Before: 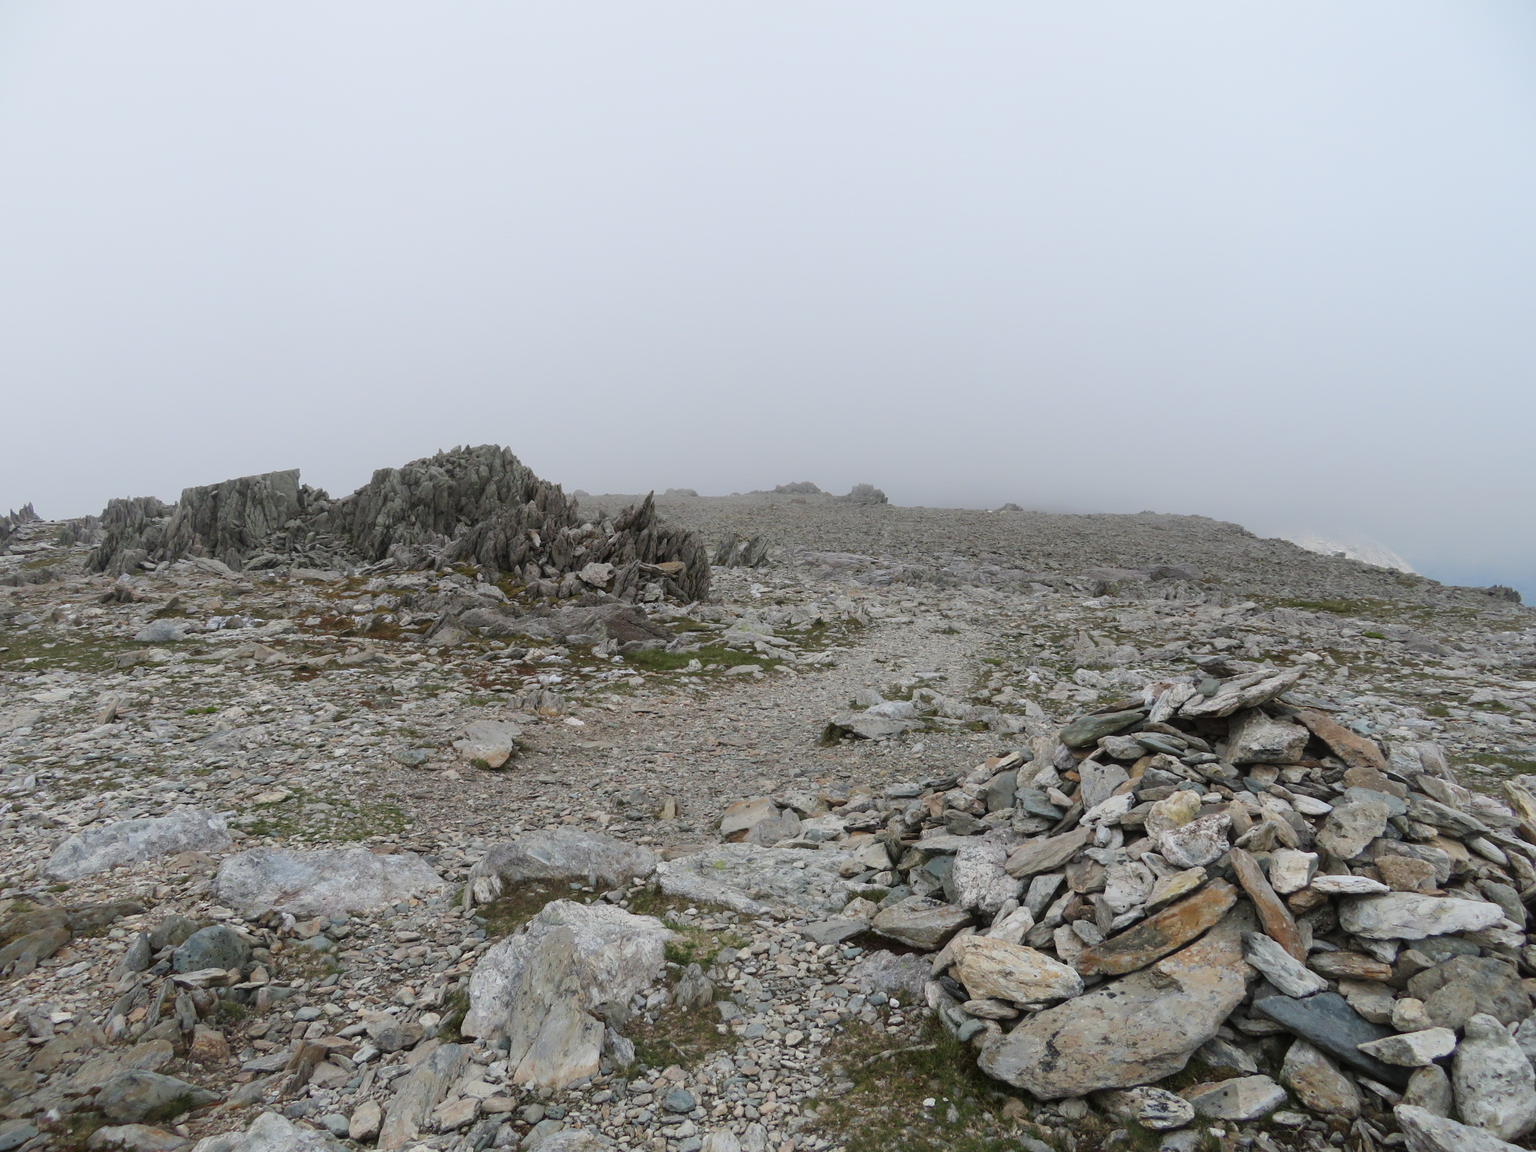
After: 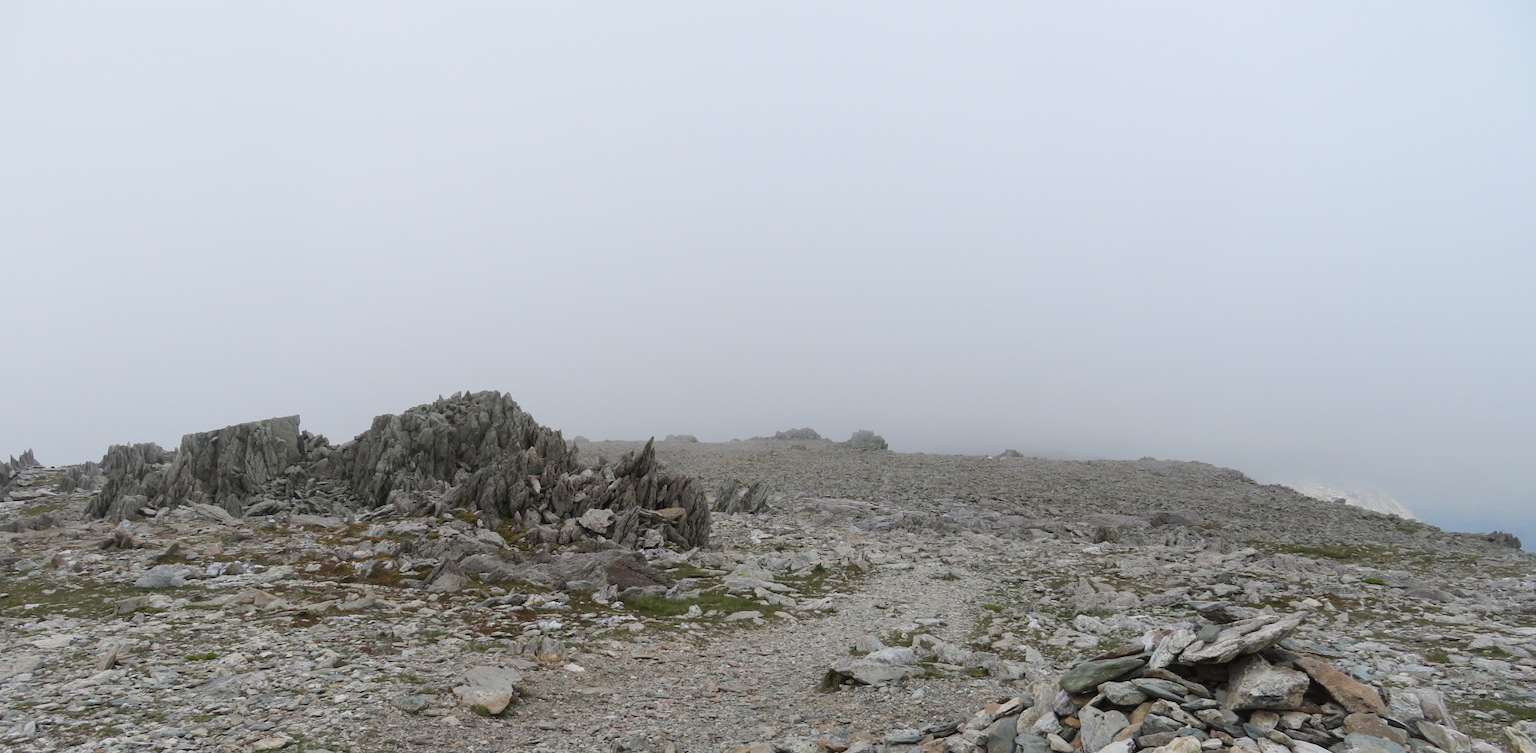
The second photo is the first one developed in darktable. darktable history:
crop and rotate: top 4.722%, bottom 29.789%
